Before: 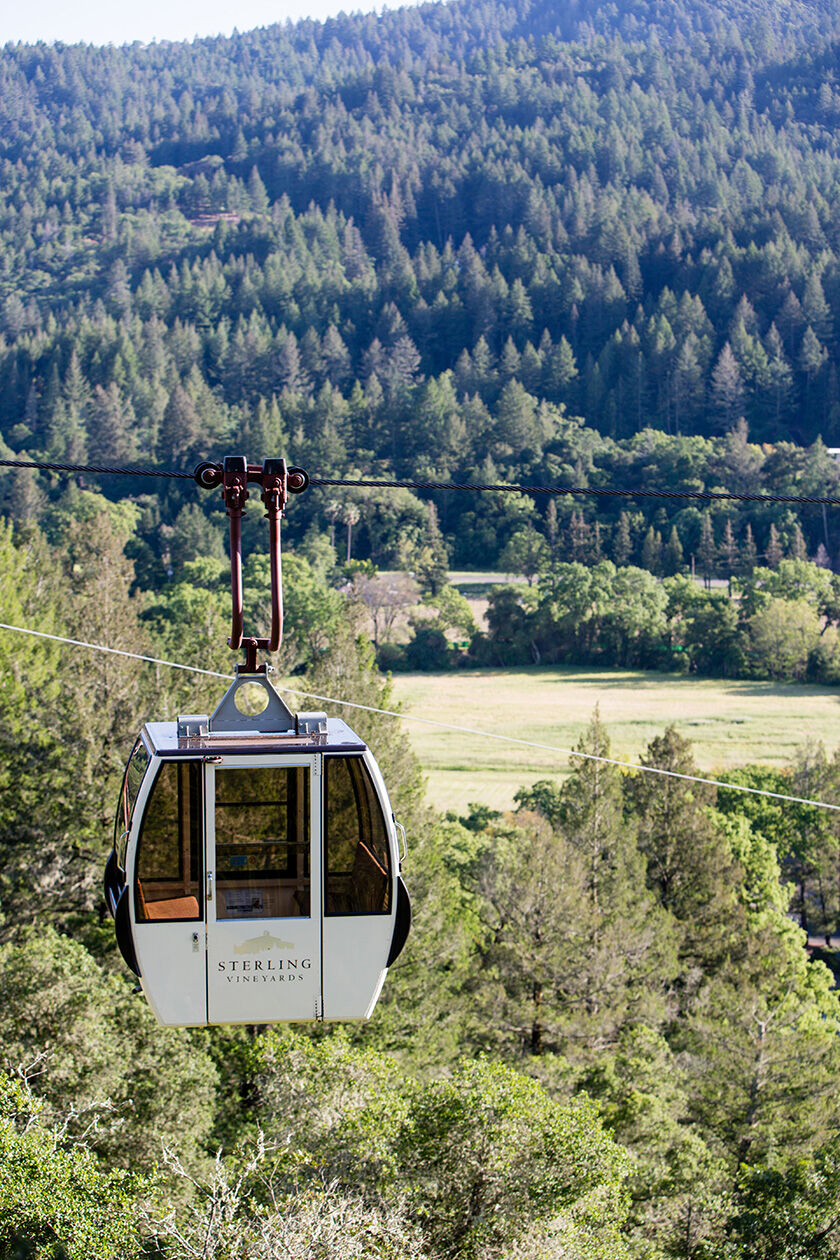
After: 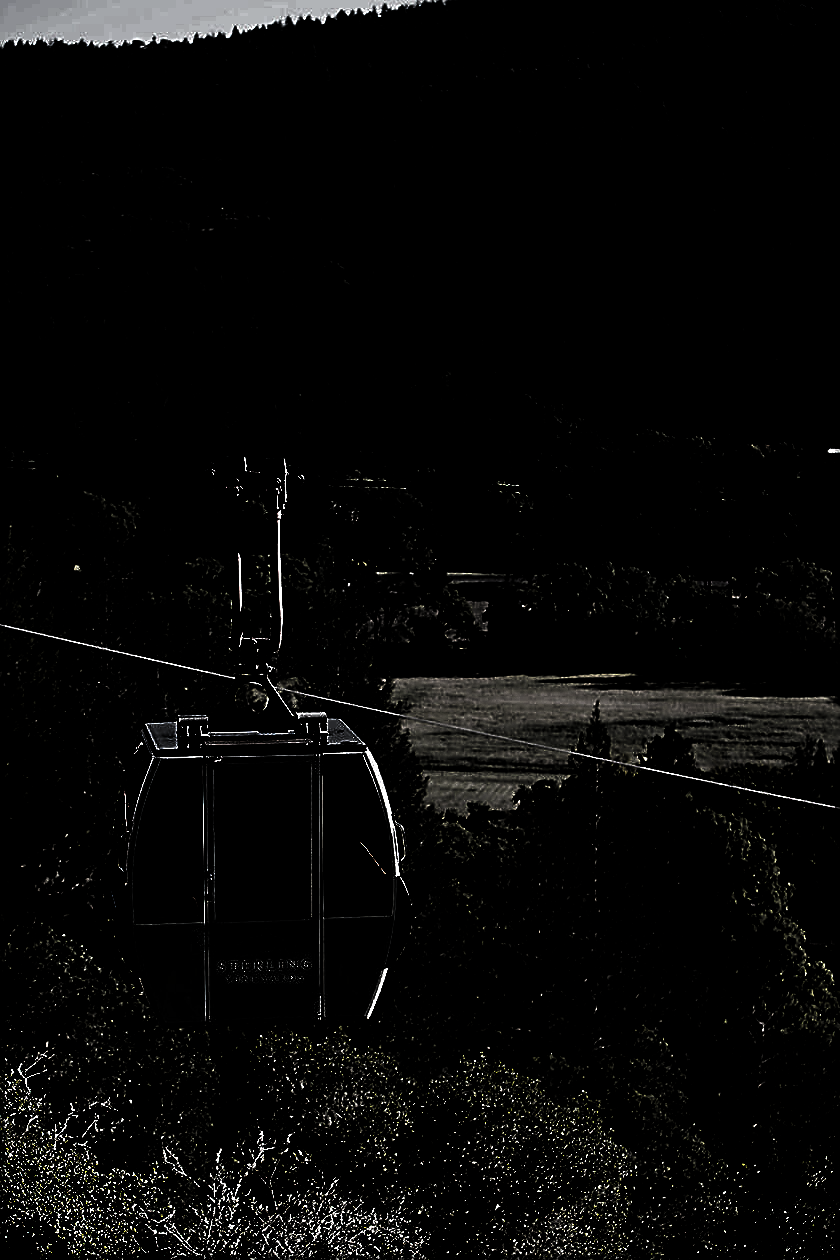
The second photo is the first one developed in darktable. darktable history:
sharpen: on, module defaults
levels: levels [0.721, 0.937, 0.997]
